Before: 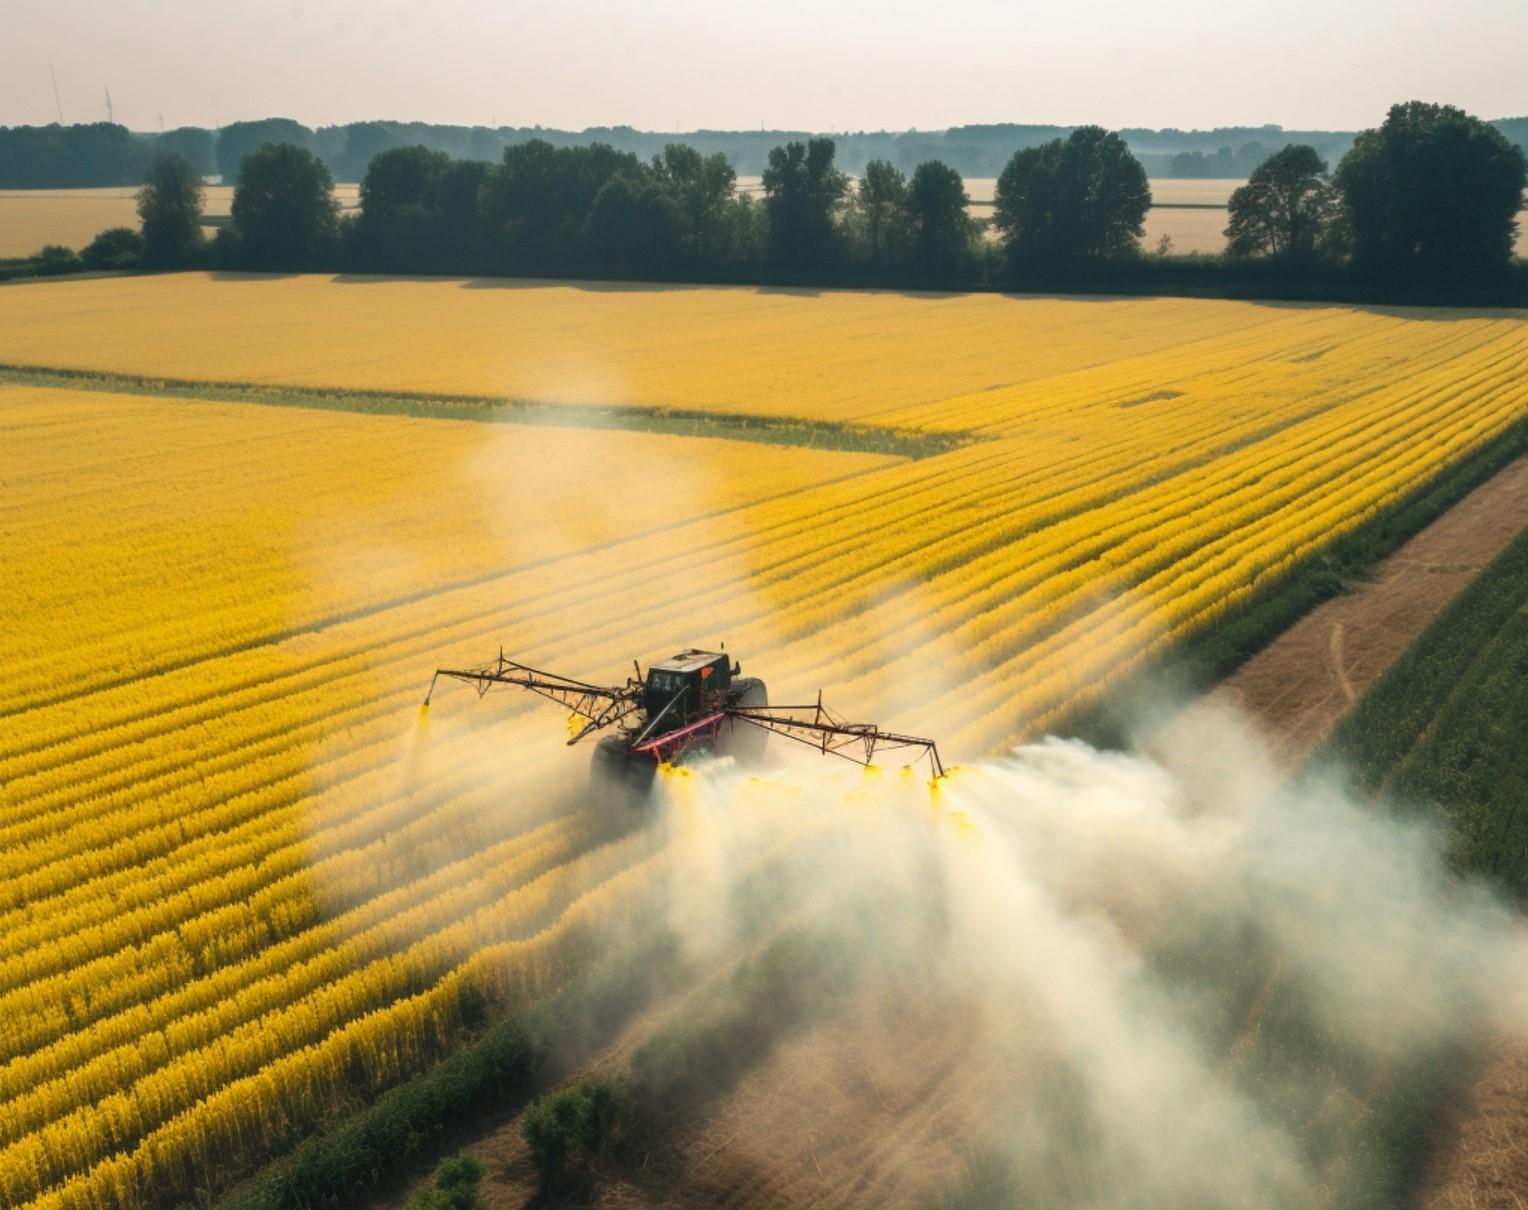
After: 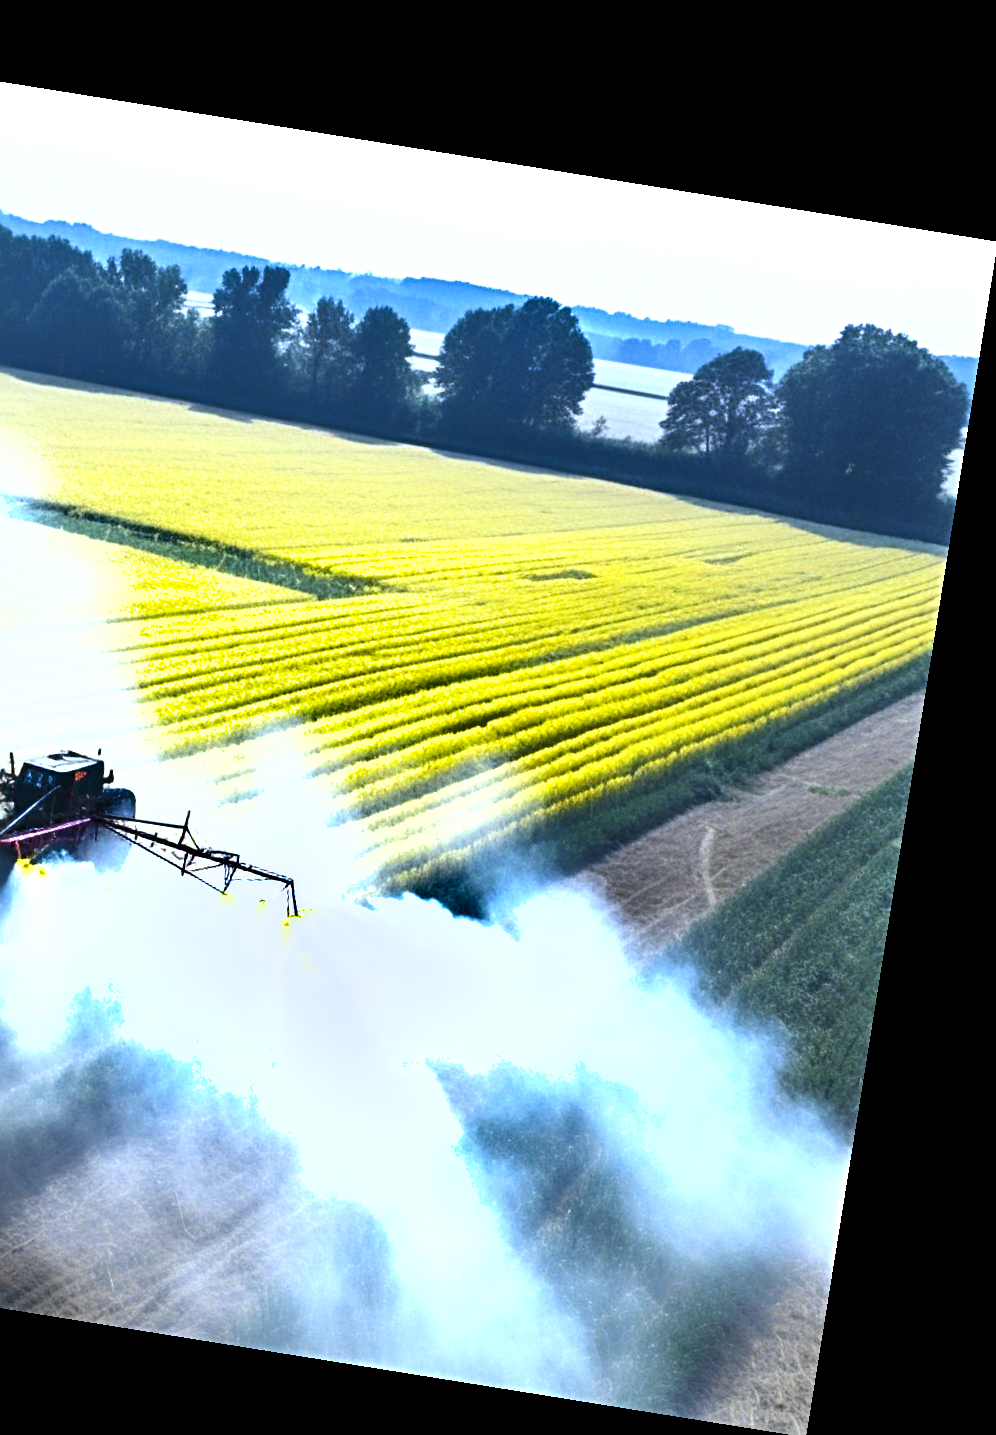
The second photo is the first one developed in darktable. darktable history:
sharpen: radius 4
exposure: exposure 1.16 EV, compensate exposure bias true, compensate highlight preservation false
white balance: red 0.766, blue 1.537
shadows and highlights: soften with gaussian
levels: levels [0.026, 0.507, 0.987]
crop: left 41.402%
rotate and perspective: rotation 9.12°, automatic cropping off
